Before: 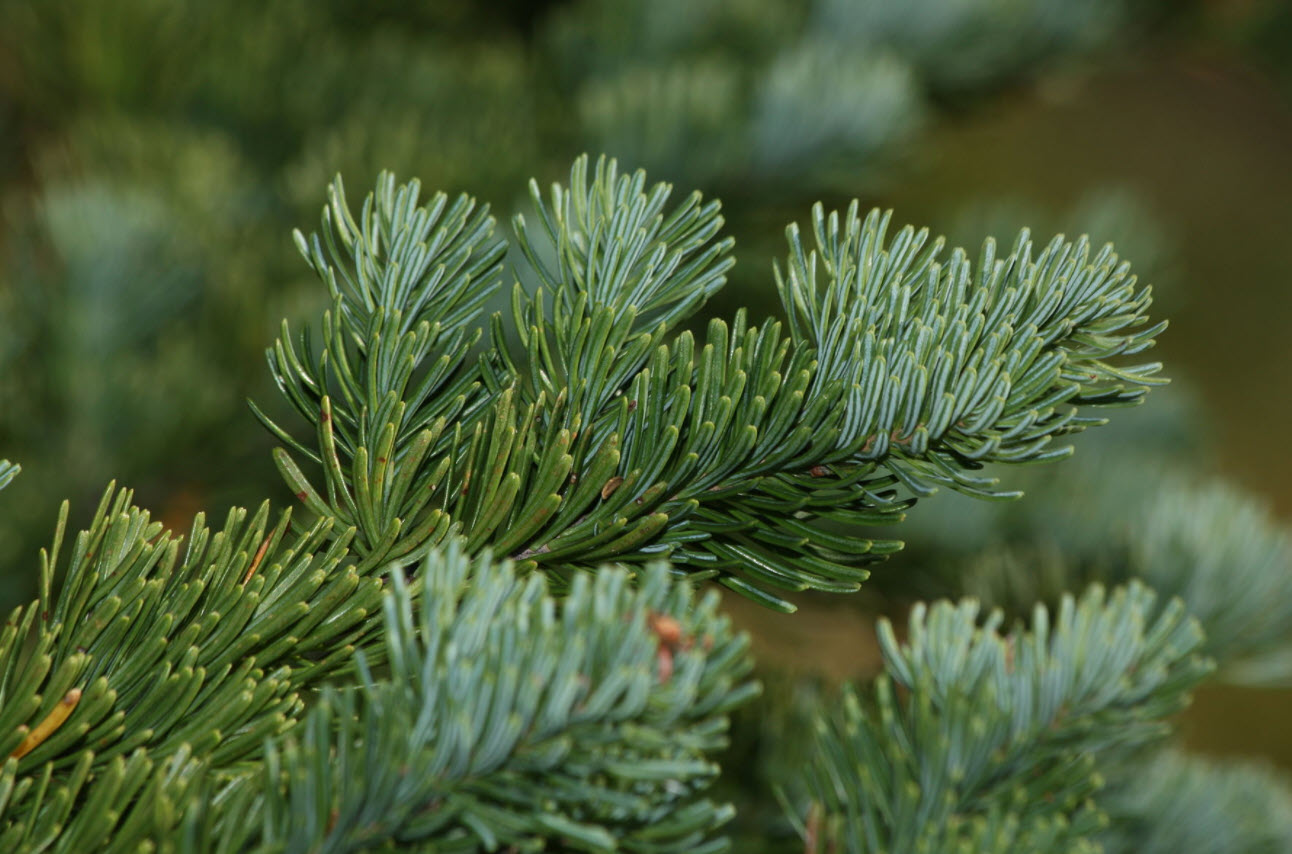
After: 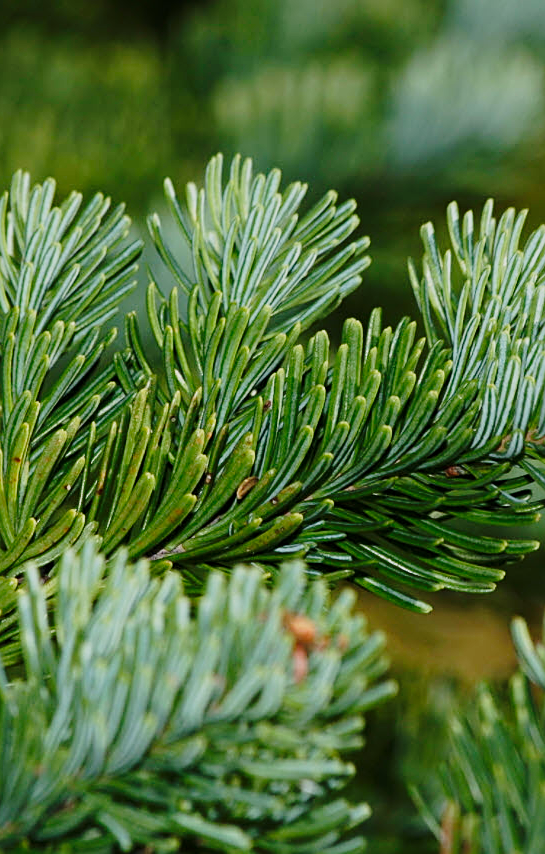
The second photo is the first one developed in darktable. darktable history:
crop: left 28.316%, right 29.496%
tone equalizer: on, module defaults
sharpen: on, module defaults
shadows and highlights: radius 121.38, shadows 21.9, white point adjustment -9.62, highlights -14.29, soften with gaussian
base curve: curves: ch0 [(0, 0) (0.028, 0.03) (0.121, 0.232) (0.46, 0.748) (0.859, 0.968) (1, 1)], preserve colors none
exposure: black level correction 0.001, compensate highlight preservation false
